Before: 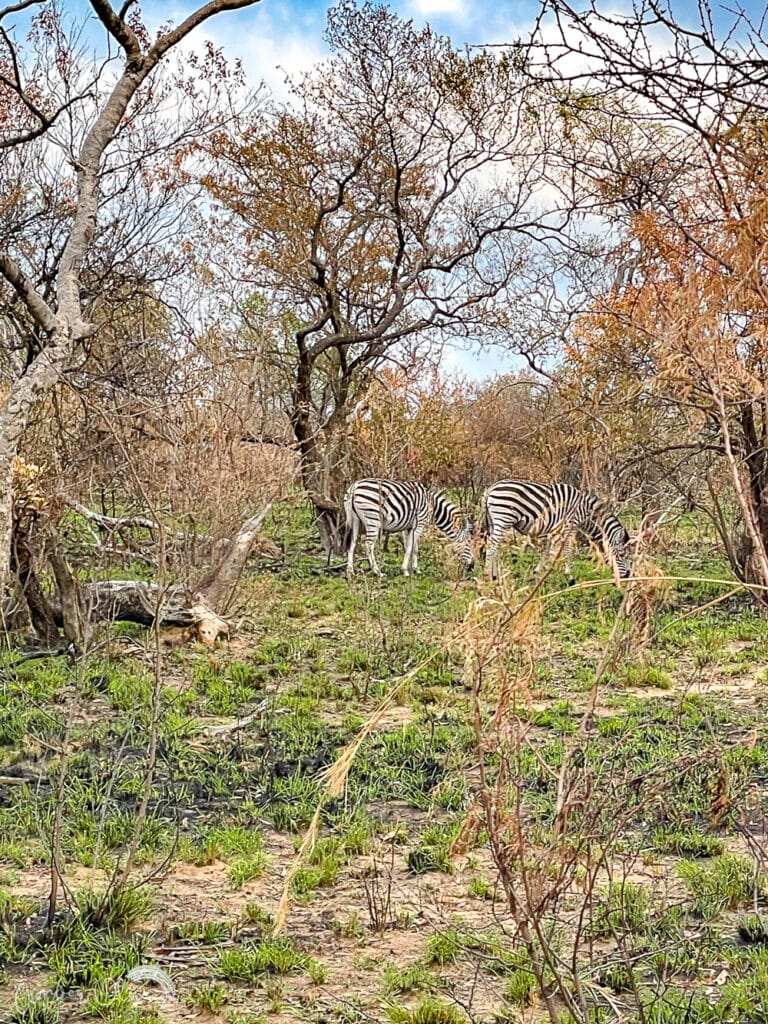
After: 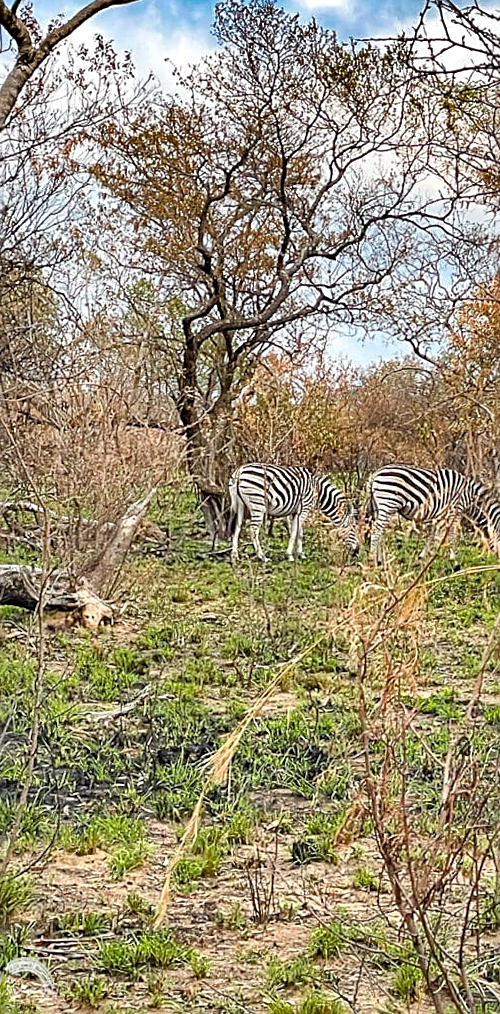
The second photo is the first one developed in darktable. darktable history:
rotate and perspective: rotation 0.226°, lens shift (vertical) -0.042, crop left 0.023, crop right 0.982, crop top 0.006, crop bottom 0.994
shadows and highlights: radius 100.41, shadows 50.55, highlights -64.36, highlights color adjustment 49.82%, soften with gaussian
crop and rotate: left 14.436%, right 18.898%
sharpen: on, module defaults
